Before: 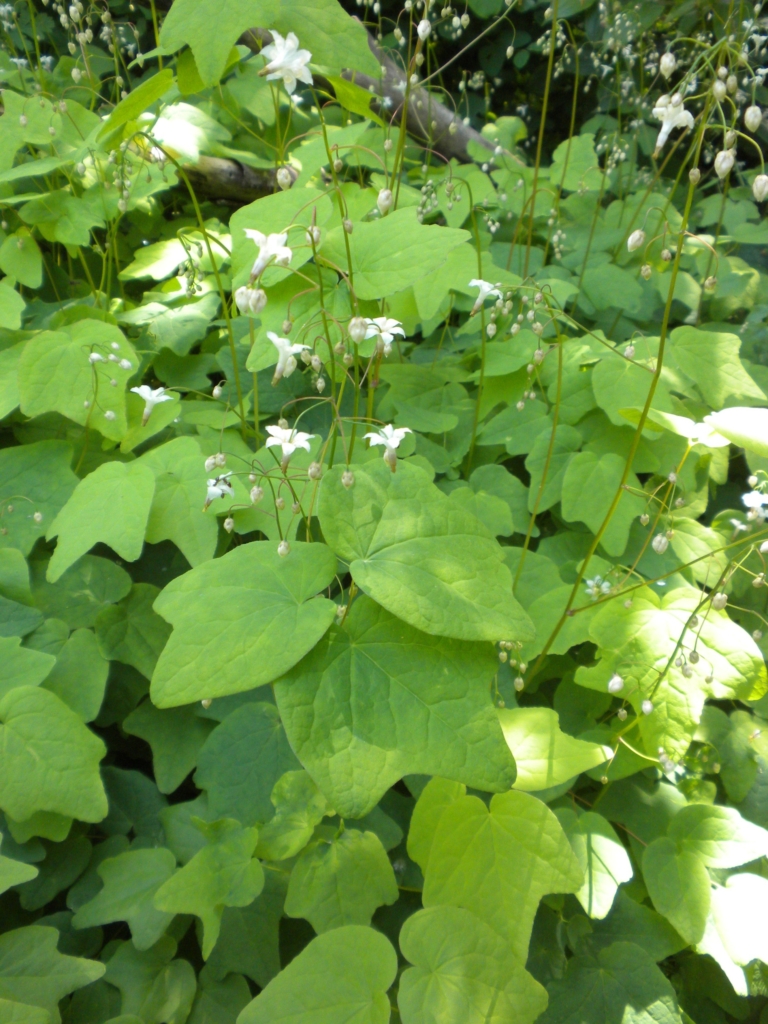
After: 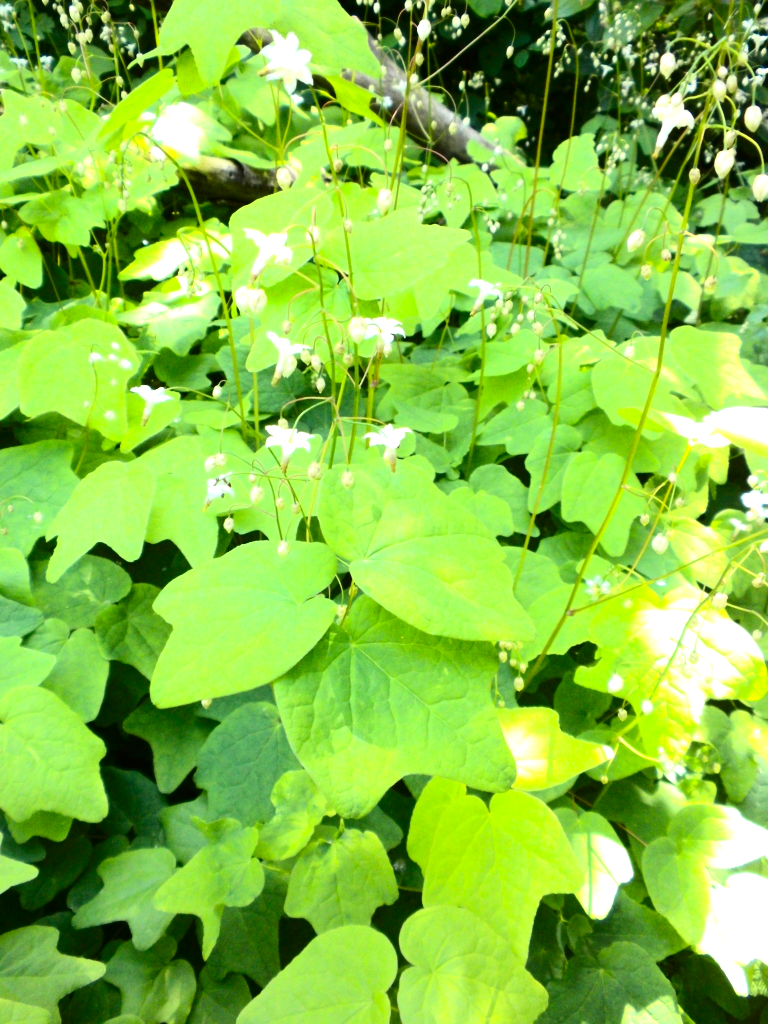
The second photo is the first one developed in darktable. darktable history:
exposure: exposure 0.999 EV, compensate highlight preservation false
contrast equalizer: y [[0.5, 0.5, 0.472, 0.5, 0.5, 0.5], [0.5 ×6], [0.5 ×6], [0 ×6], [0 ×6]]
contrast brightness saturation: contrast 0.32, brightness -0.08, saturation 0.17
